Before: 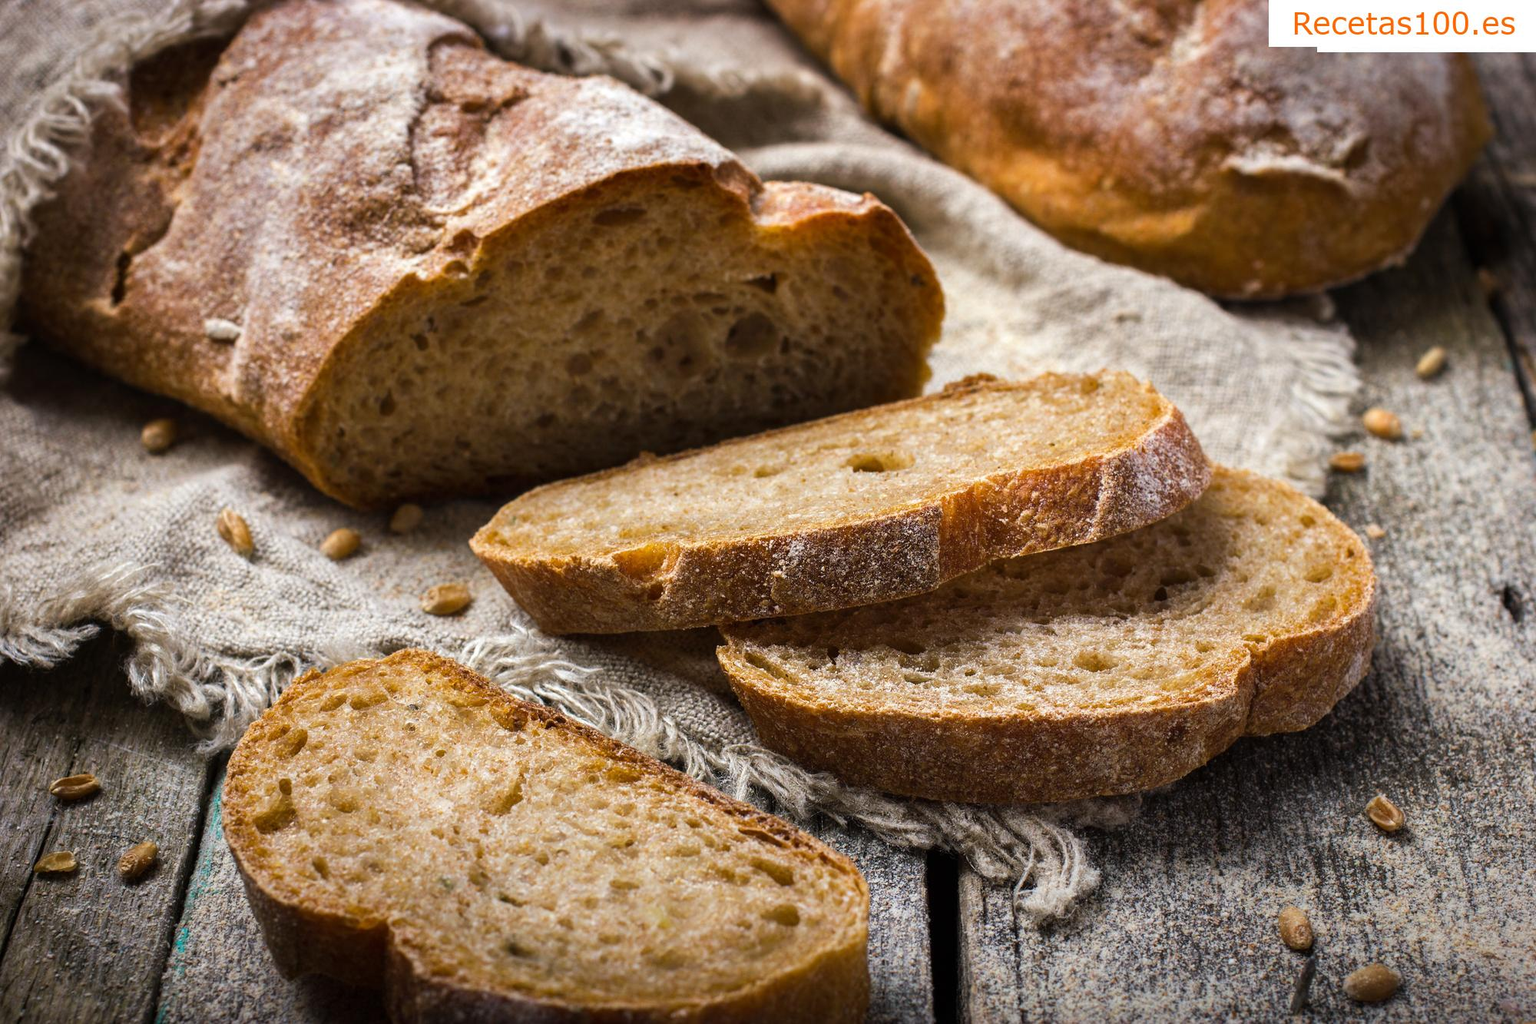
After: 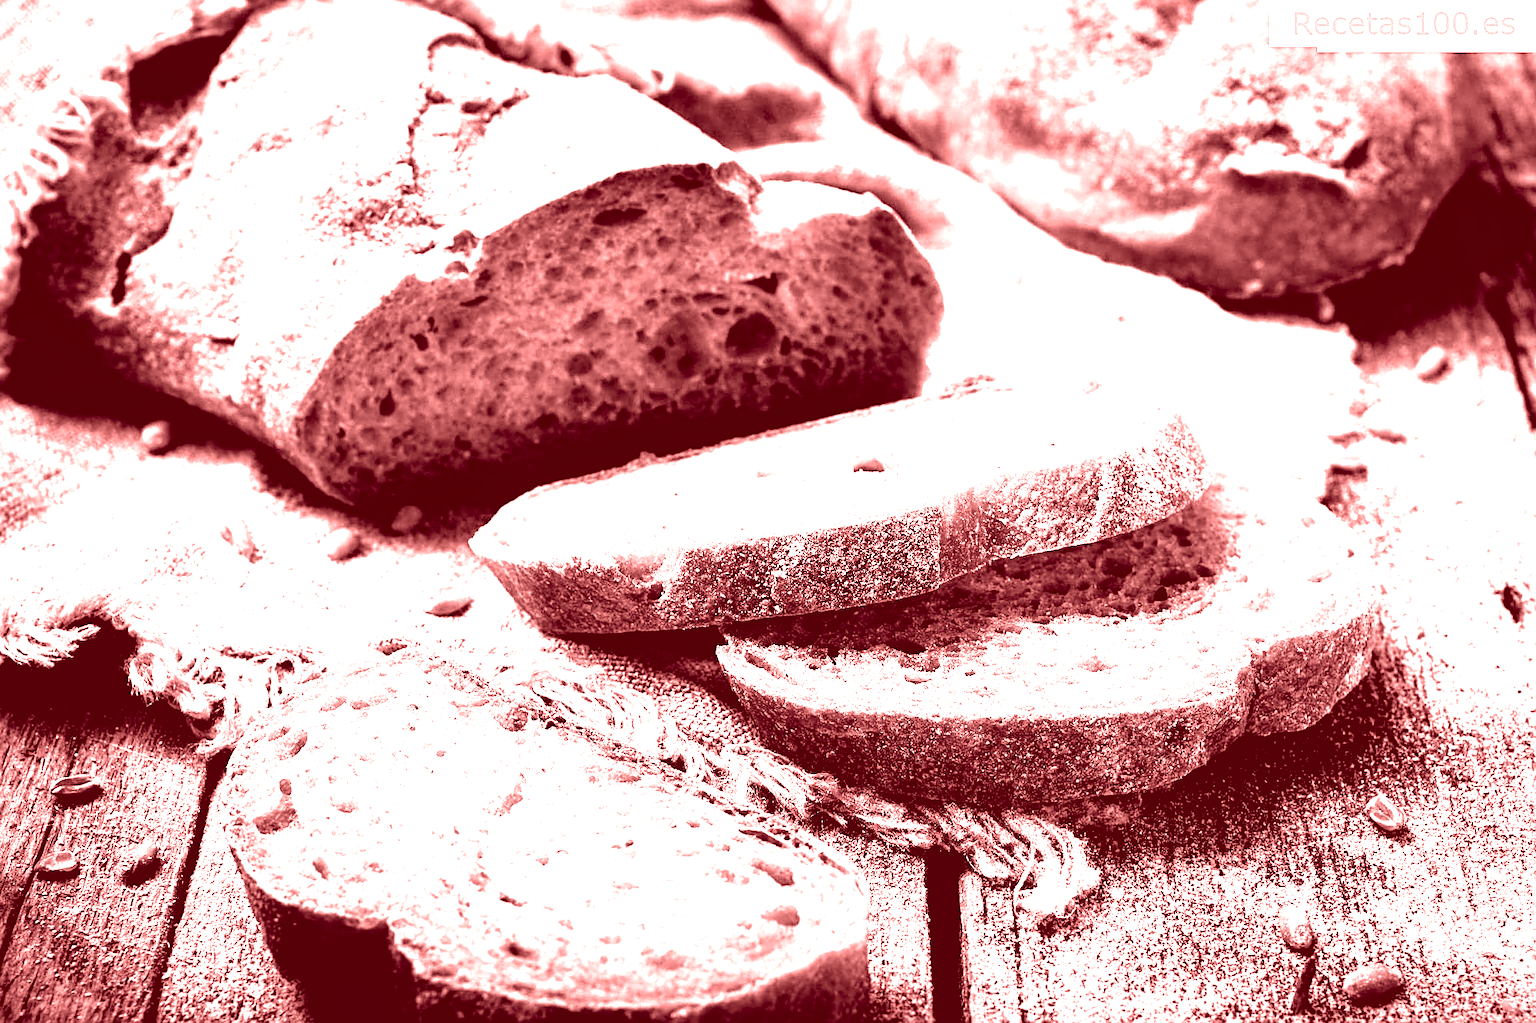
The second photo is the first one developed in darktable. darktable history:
sharpen: on, module defaults
local contrast: highlights 100%, shadows 100%, detail 120%, midtone range 0.2
colorize: saturation 60%, source mix 100%
tone curve: curves: ch0 [(0, 0) (0.003, 0.01) (0.011, 0.011) (0.025, 0.008) (0.044, 0.007) (0.069, 0.006) (0.1, 0.005) (0.136, 0.015) (0.177, 0.094) (0.224, 0.241) (0.277, 0.369) (0.335, 0.5) (0.399, 0.648) (0.468, 0.811) (0.543, 0.975) (0.623, 0.989) (0.709, 0.989) (0.801, 0.99) (0.898, 0.99) (1, 1)], preserve colors none
